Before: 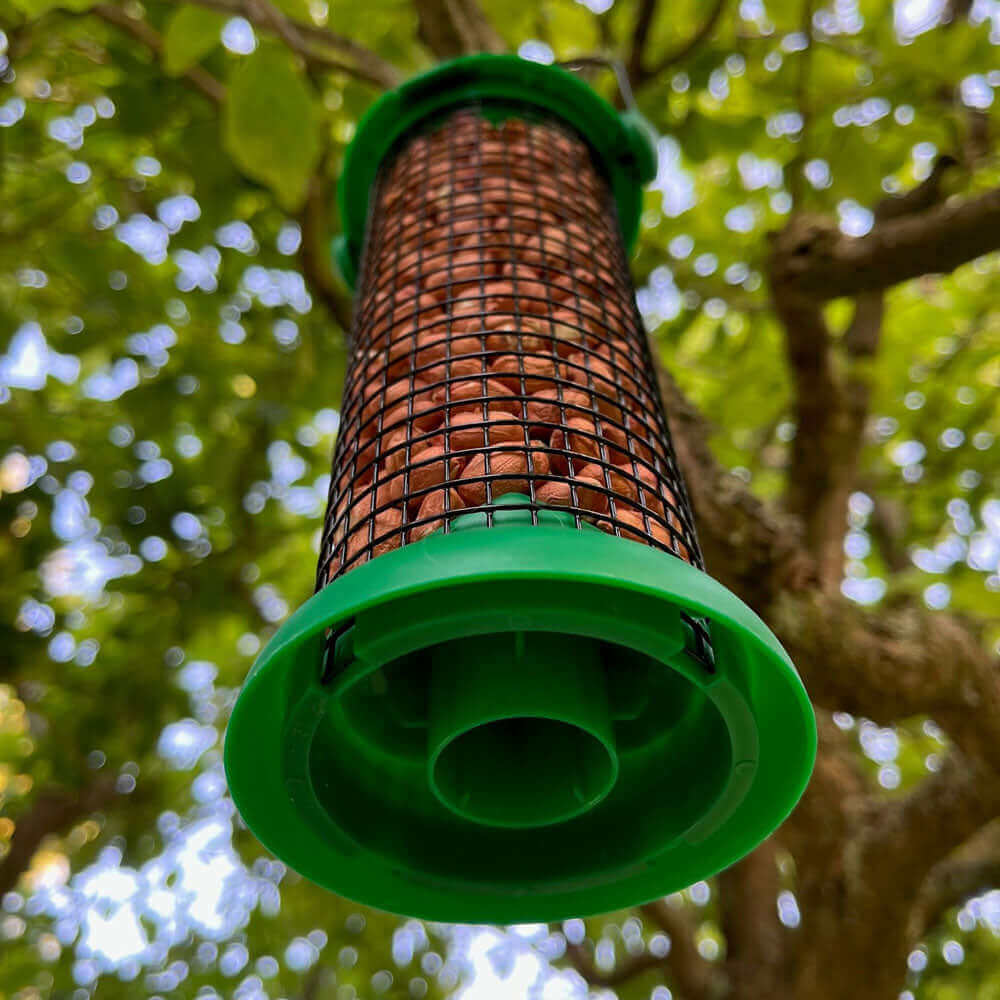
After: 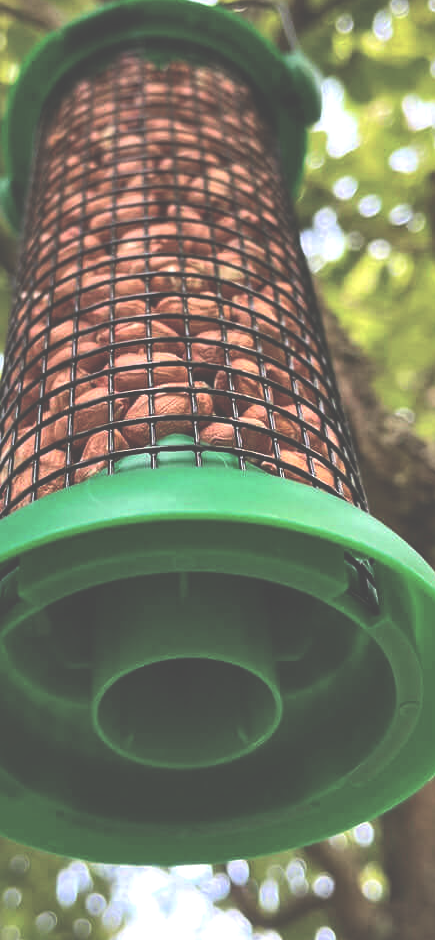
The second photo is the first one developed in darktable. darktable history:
exposure: black level correction -0.085, compensate exposure bias true, compensate highlight preservation false
crop: left 33.602%, top 5.964%, right 22.836%
tone equalizer: -8 EV -0.712 EV, -7 EV -0.726 EV, -6 EV -0.565 EV, -5 EV -0.425 EV, -3 EV 0.398 EV, -2 EV 0.6 EV, -1 EV 0.695 EV, +0 EV 0.739 EV, edges refinement/feathering 500, mask exposure compensation -1.57 EV, preserve details no
local contrast: mode bilateral grid, contrast 26, coarseness 49, detail 122%, midtone range 0.2
